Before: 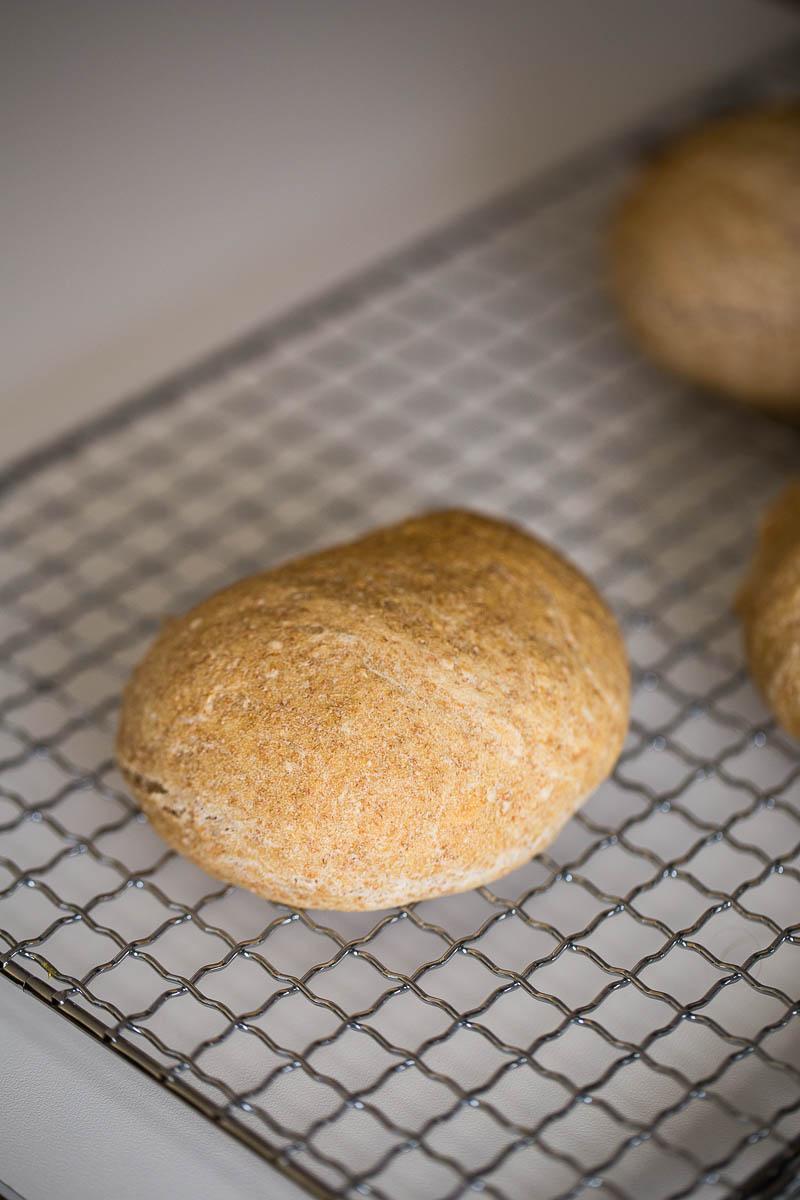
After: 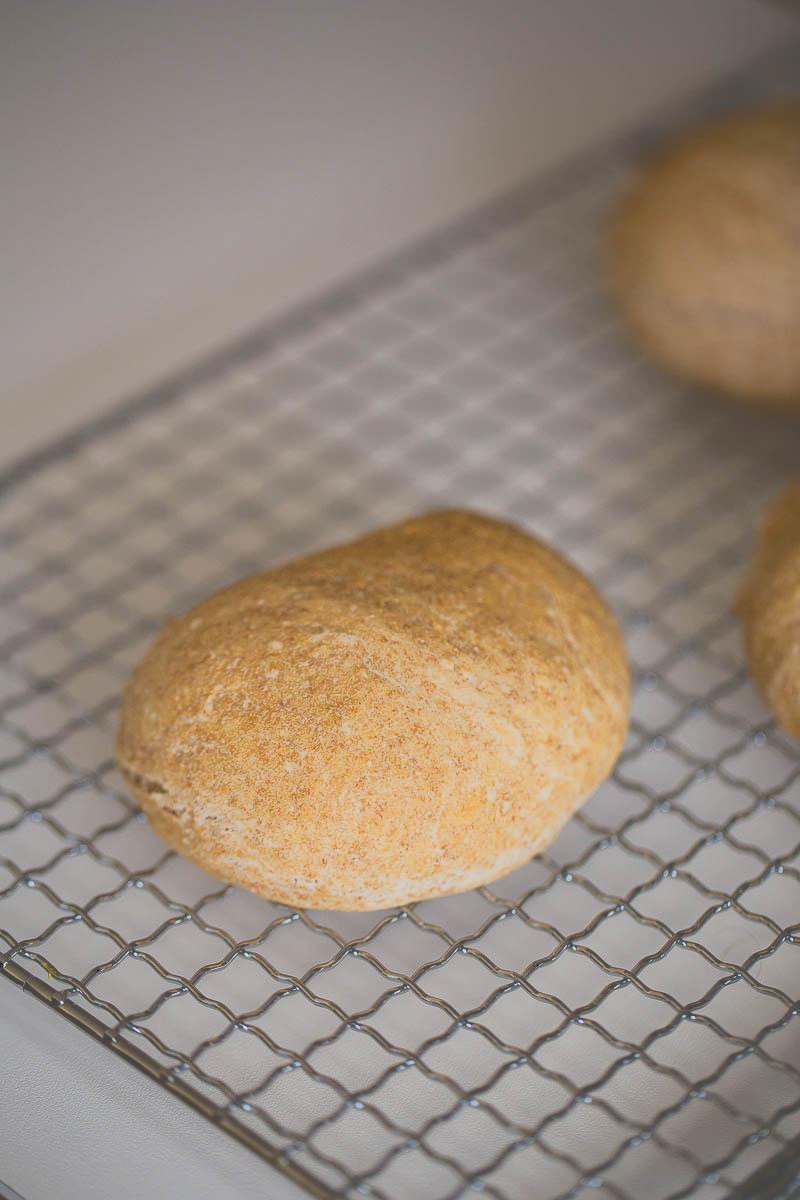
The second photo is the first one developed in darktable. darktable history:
exposure: exposure -0.255 EV, compensate highlight preservation false
tone curve: curves: ch0 [(0, 0) (0.003, 0.278) (0.011, 0.282) (0.025, 0.282) (0.044, 0.29) (0.069, 0.295) (0.1, 0.306) (0.136, 0.316) (0.177, 0.33) (0.224, 0.358) (0.277, 0.403) (0.335, 0.451) (0.399, 0.505) (0.468, 0.558) (0.543, 0.611) (0.623, 0.679) (0.709, 0.751) (0.801, 0.815) (0.898, 0.863) (1, 1)], color space Lab, independent channels, preserve colors none
shadows and highlights: shadows 25.23, highlights -23.15
